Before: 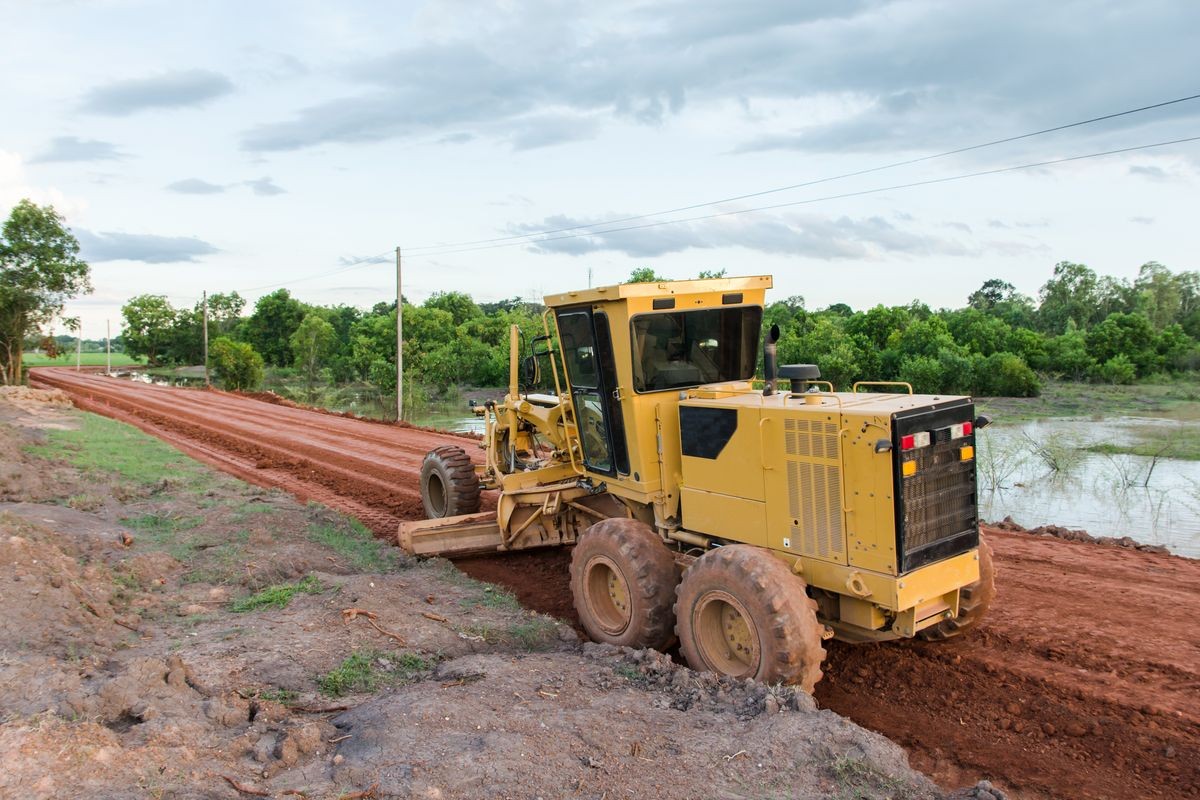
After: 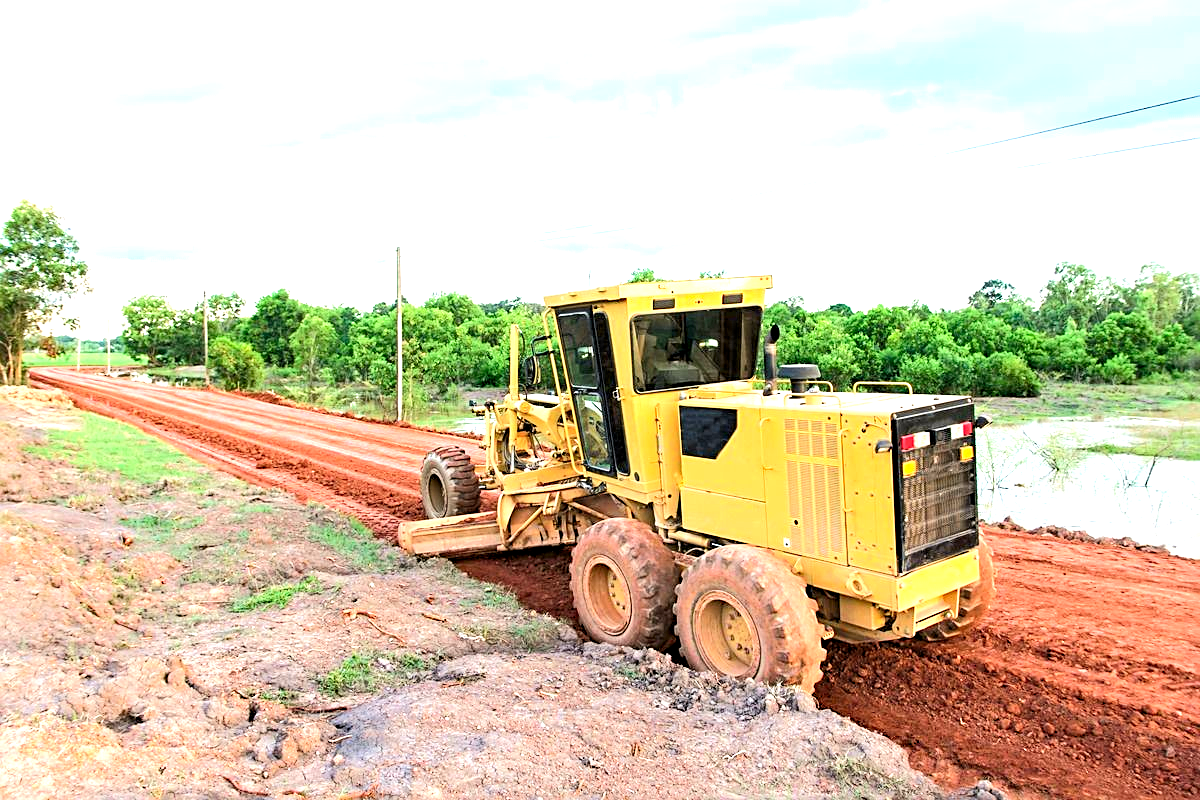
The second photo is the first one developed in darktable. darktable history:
tone curve: curves: ch0 [(0, 0.013) (0.054, 0.018) (0.205, 0.191) (0.289, 0.292) (0.39, 0.424) (0.493, 0.551) (0.666, 0.743) (0.795, 0.841) (1, 0.998)]; ch1 [(0, 0) (0.385, 0.343) (0.439, 0.415) (0.494, 0.495) (0.501, 0.501) (0.51, 0.509) (0.548, 0.554) (0.586, 0.614) (0.66, 0.706) (0.783, 0.804) (1, 1)]; ch2 [(0, 0) (0.304, 0.31) (0.403, 0.399) (0.441, 0.428) (0.47, 0.469) (0.498, 0.496) (0.524, 0.538) (0.566, 0.579) (0.633, 0.665) (0.7, 0.711) (1, 1)], color space Lab, independent channels, preserve colors none
levels: levels [0.016, 0.492, 0.969]
exposure: exposure 1.238 EV, compensate highlight preservation false
sharpen: on, module defaults
haze removal: compatibility mode true, adaptive false
